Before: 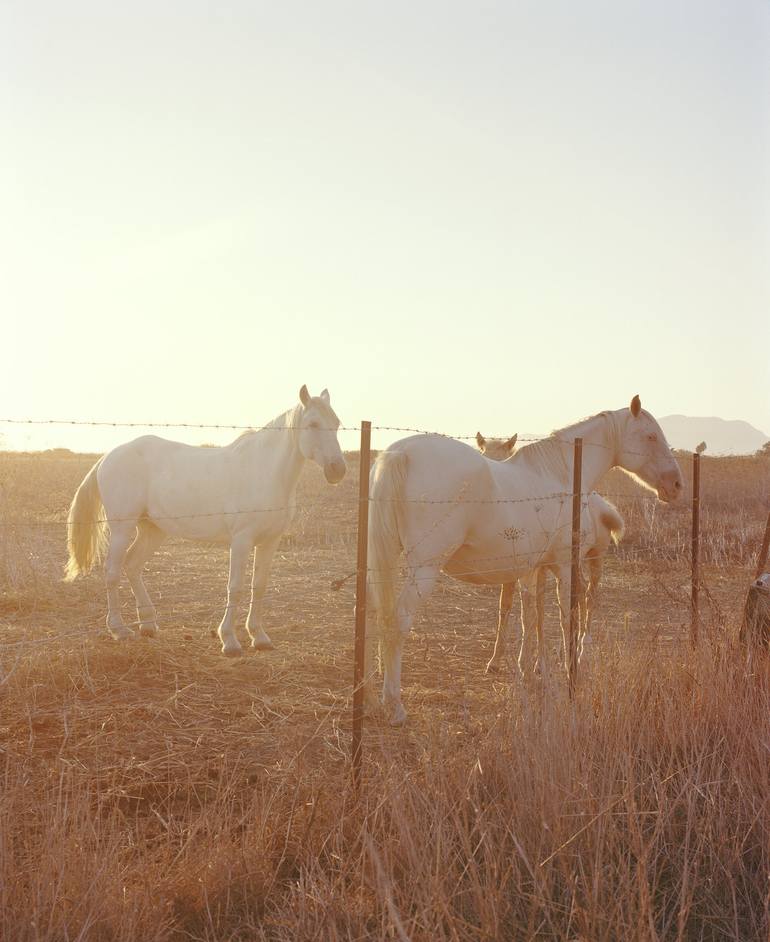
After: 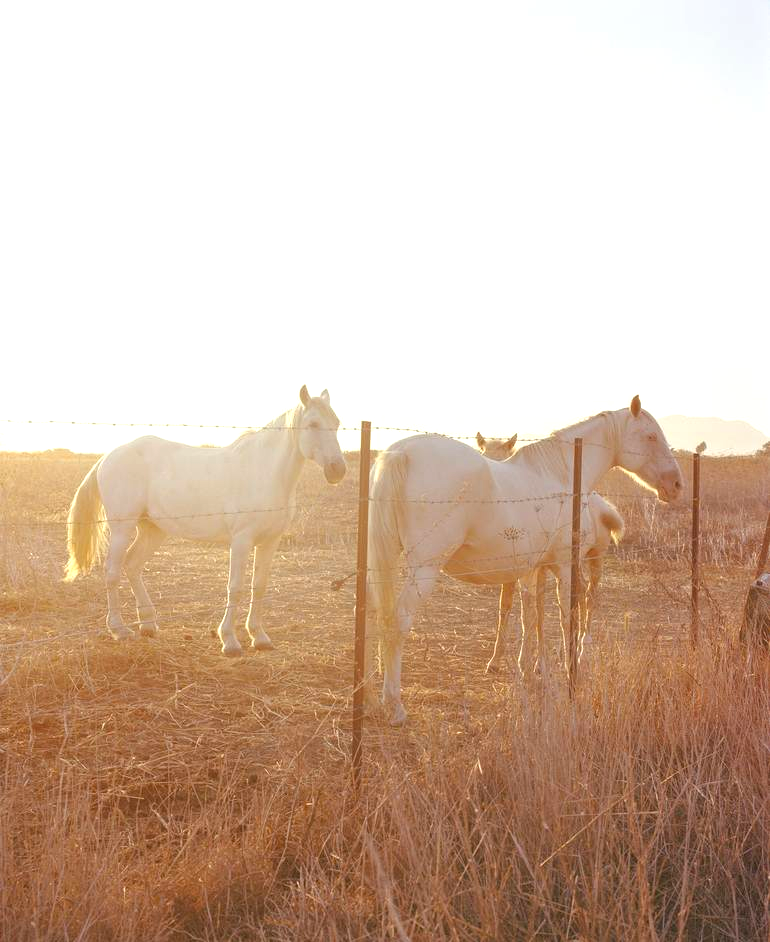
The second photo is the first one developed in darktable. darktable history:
local contrast: detail 110%
color balance: output saturation 110%
exposure: black level correction 0, exposure 0.5 EV, compensate highlight preservation false
